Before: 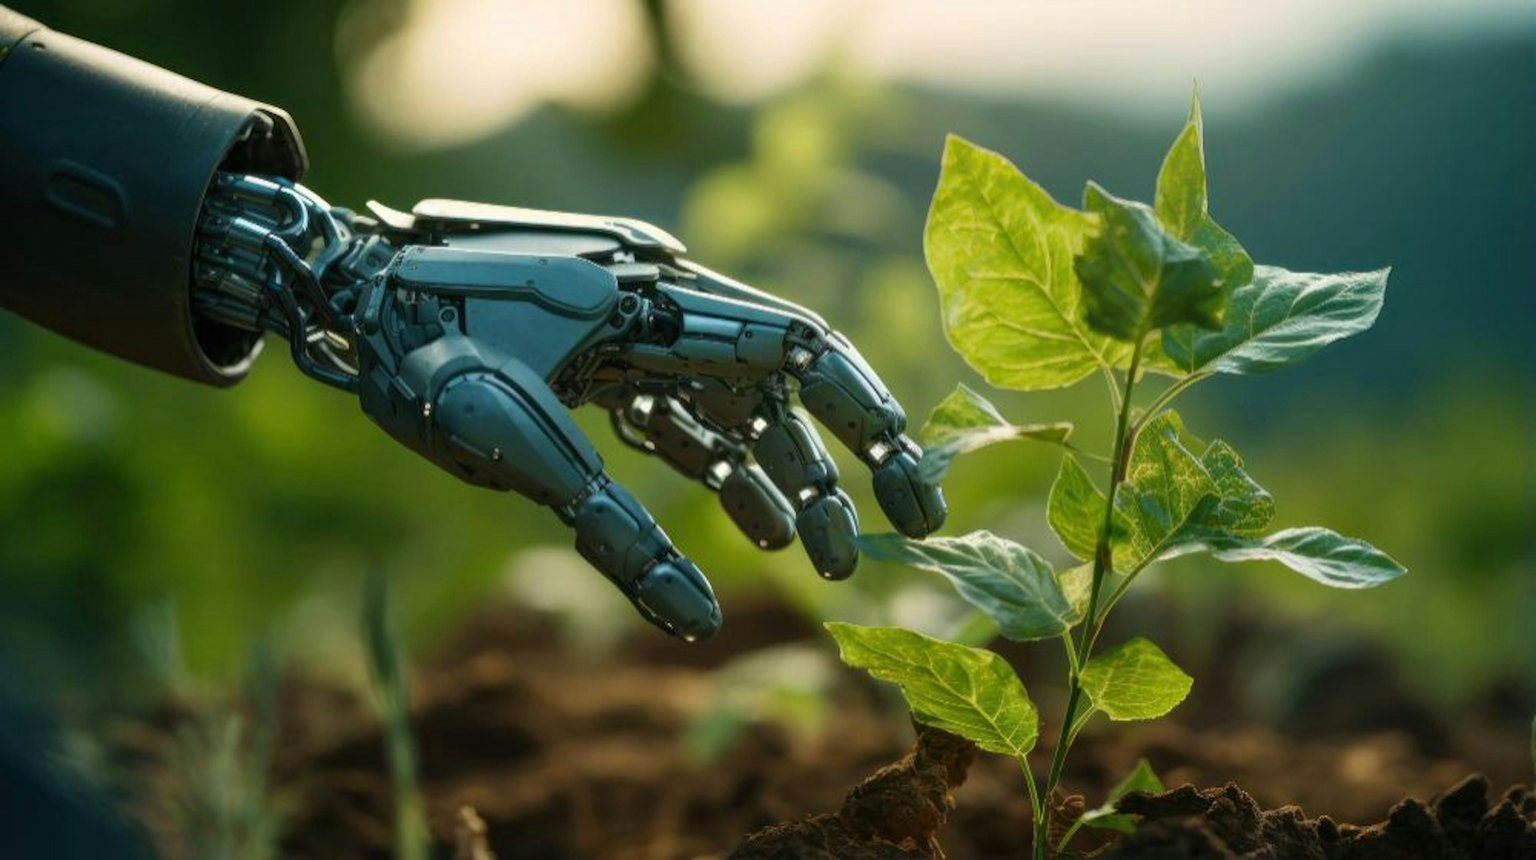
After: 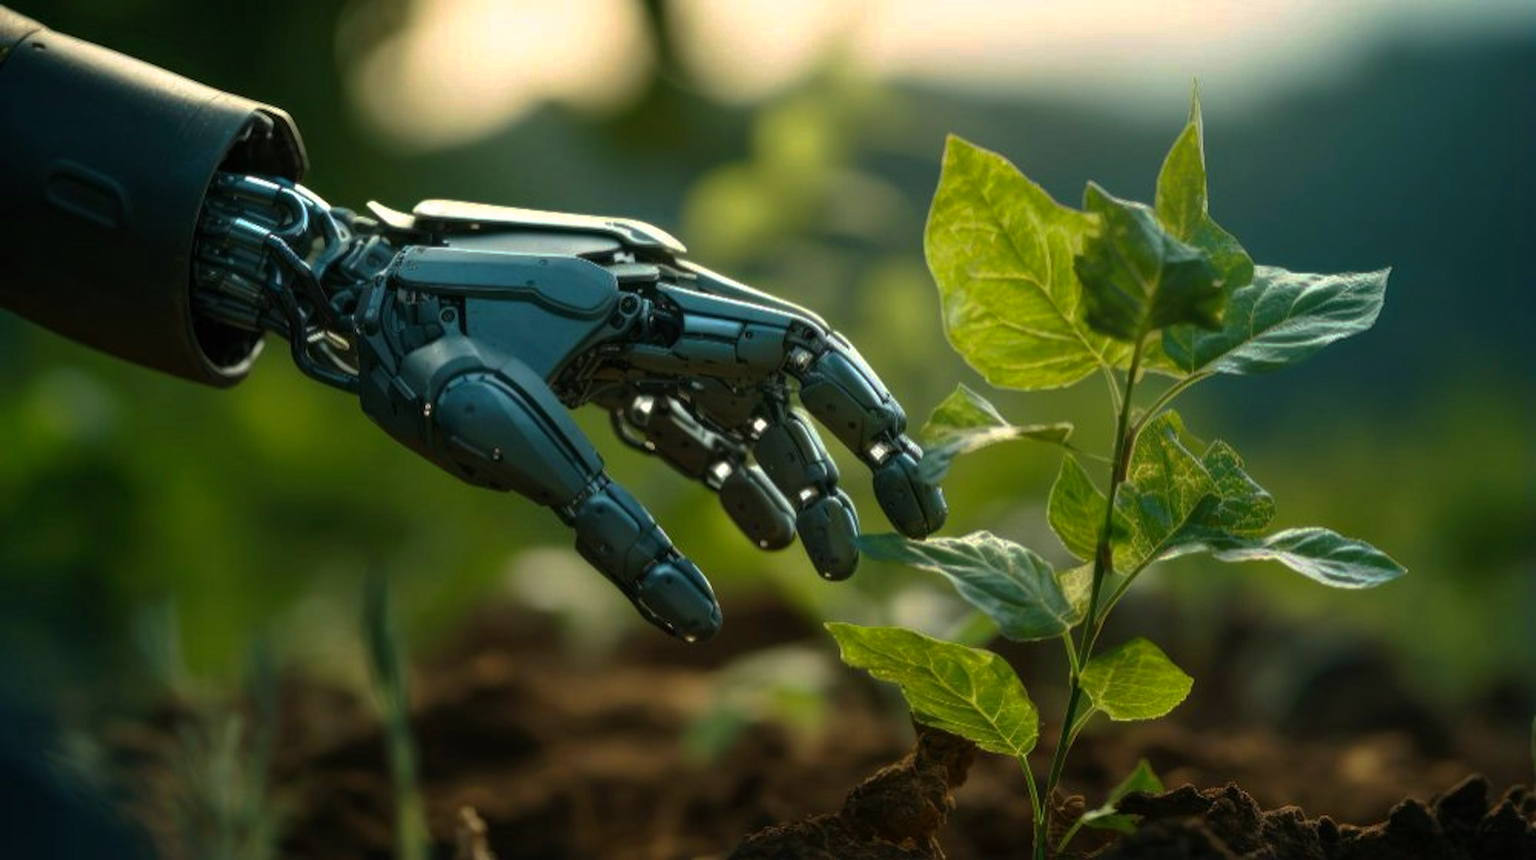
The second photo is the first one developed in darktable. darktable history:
base curve: curves: ch0 [(0, 0) (0.595, 0.418) (1, 1)], preserve colors none
tone curve: curves: ch0 [(0, 0) (0.003, 0.002) (0.011, 0.01) (0.025, 0.022) (0.044, 0.039) (0.069, 0.061) (0.1, 0.088) (0.136, 0.126) (0.177, 0.167) (0.224, 0.211) (0.277, 0.27) (0.335, 0.335) (0.399, 0.407) (0.468, 0.485) (0.543, 0.569) (0.623, 0.659) (0.709, 0.756) (0.801, 0.851) (0.898, 0.961) (1, 1)], preserve colors none
